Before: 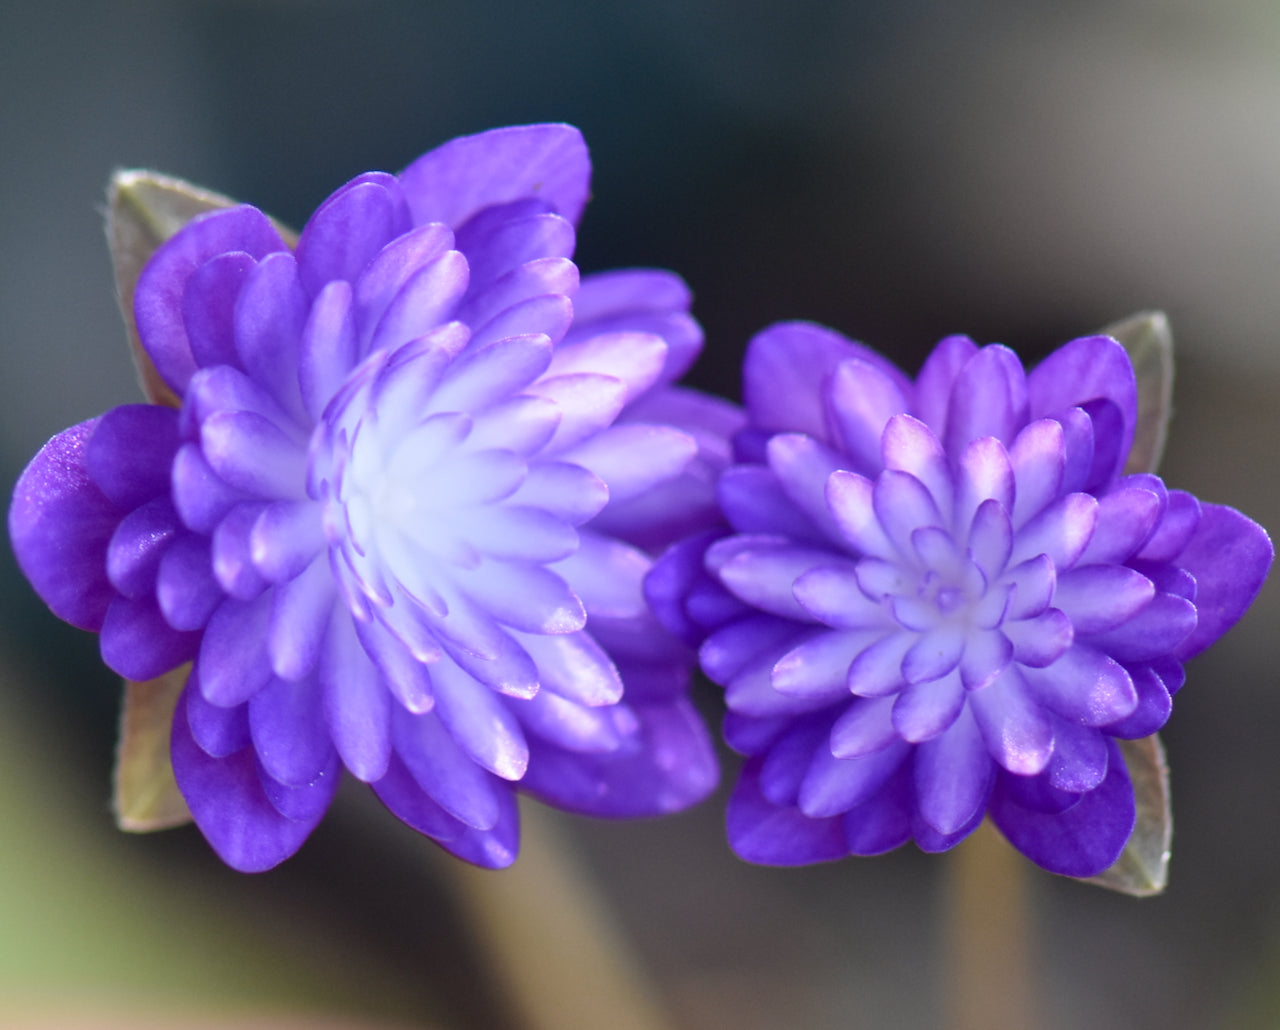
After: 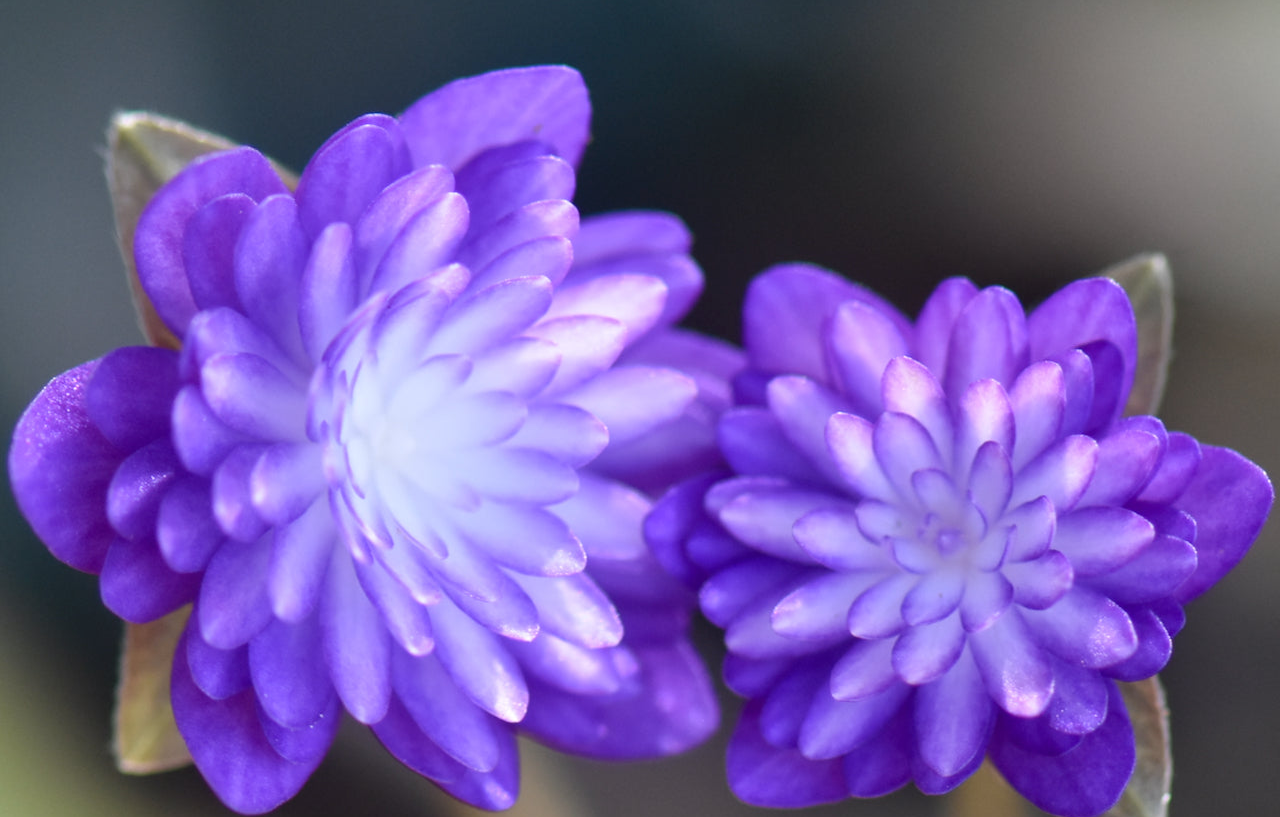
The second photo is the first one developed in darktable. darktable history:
crop and rotate: top 5.667%, bottom 14.937%
exposure: black level correction 0, compensate exposure bias true, compensate highlight preservation false
